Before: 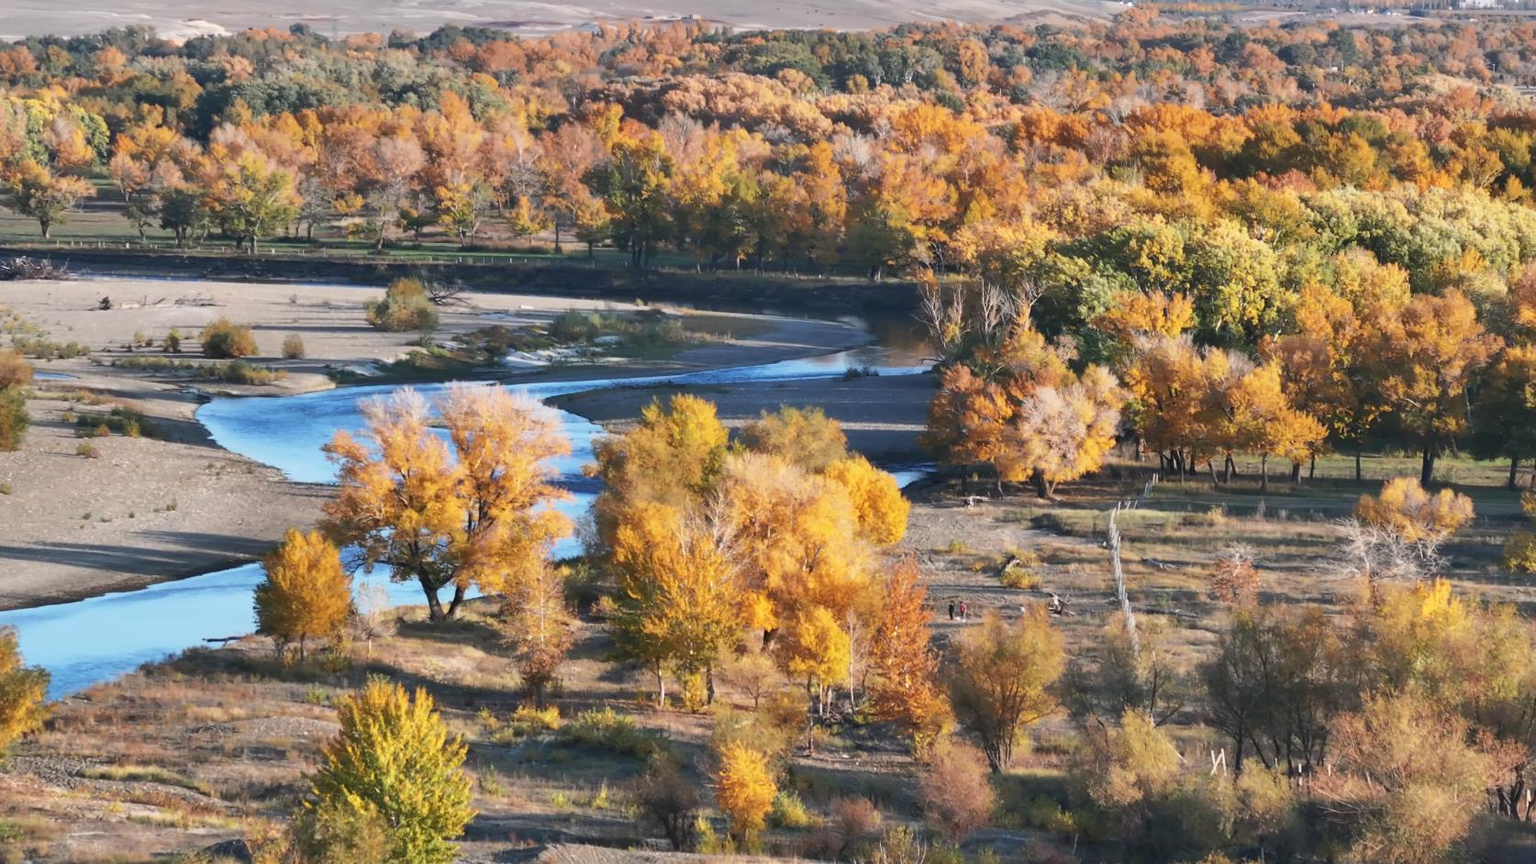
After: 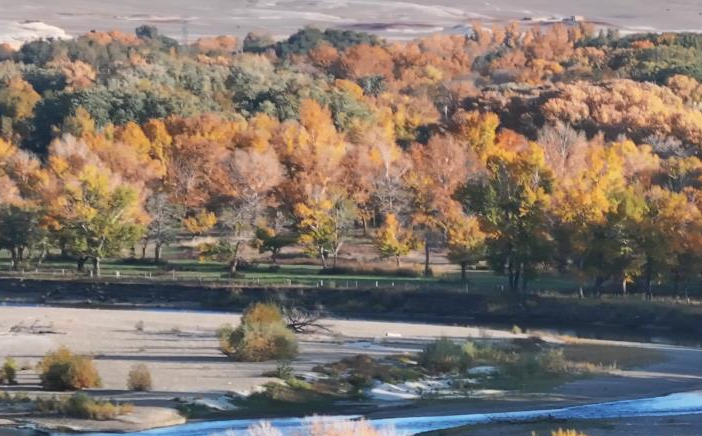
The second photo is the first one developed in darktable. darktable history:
crop and rotate: left 10.817%, top 0.062%, right 47.194%, bottom 53.626%
